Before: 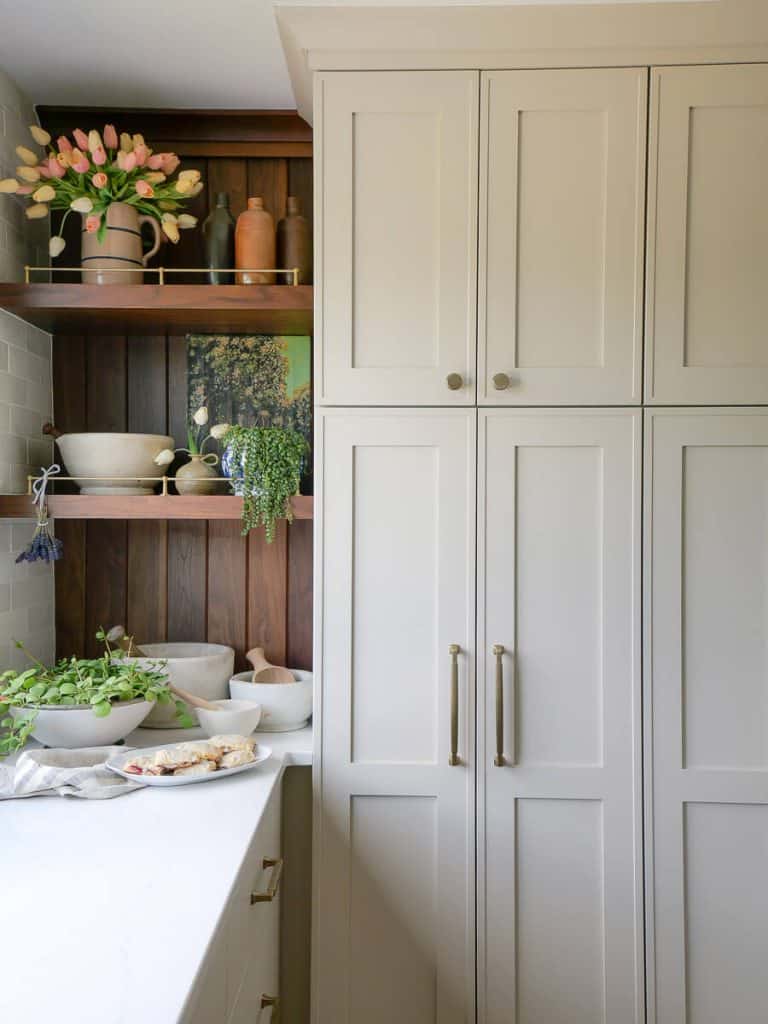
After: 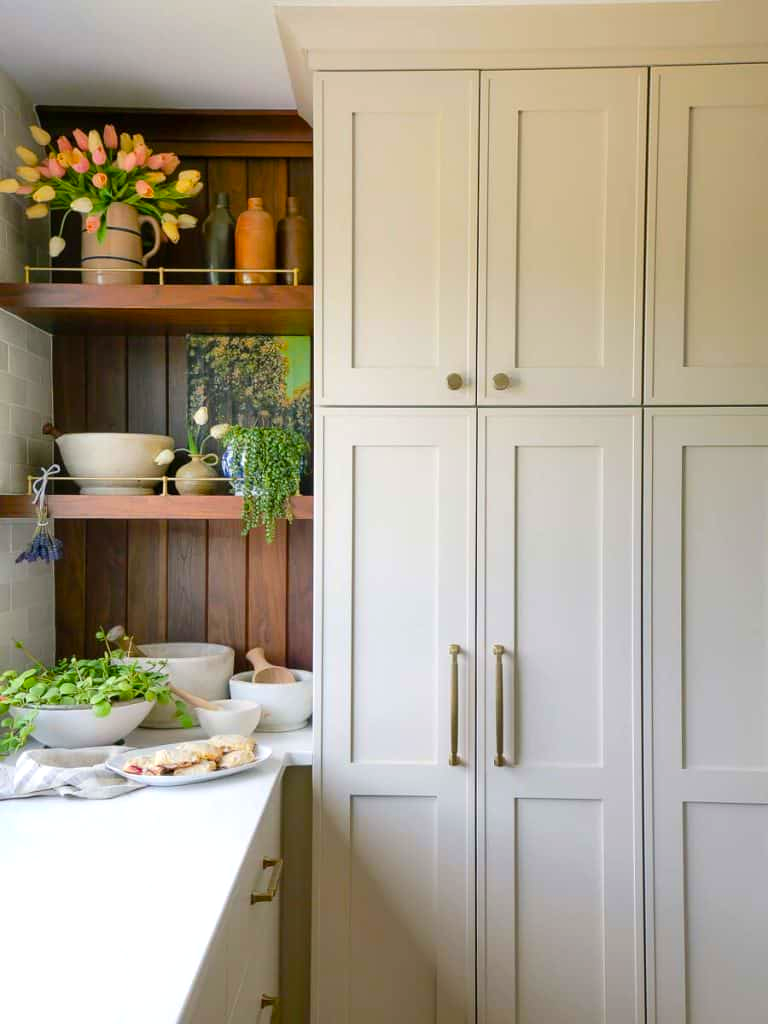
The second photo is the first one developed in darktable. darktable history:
exposure: exposure 0.2 EV, compensate highlight preservation false
color balance rgb: perceptual saturation grading › global saturation 30%, global vibrance 20%
